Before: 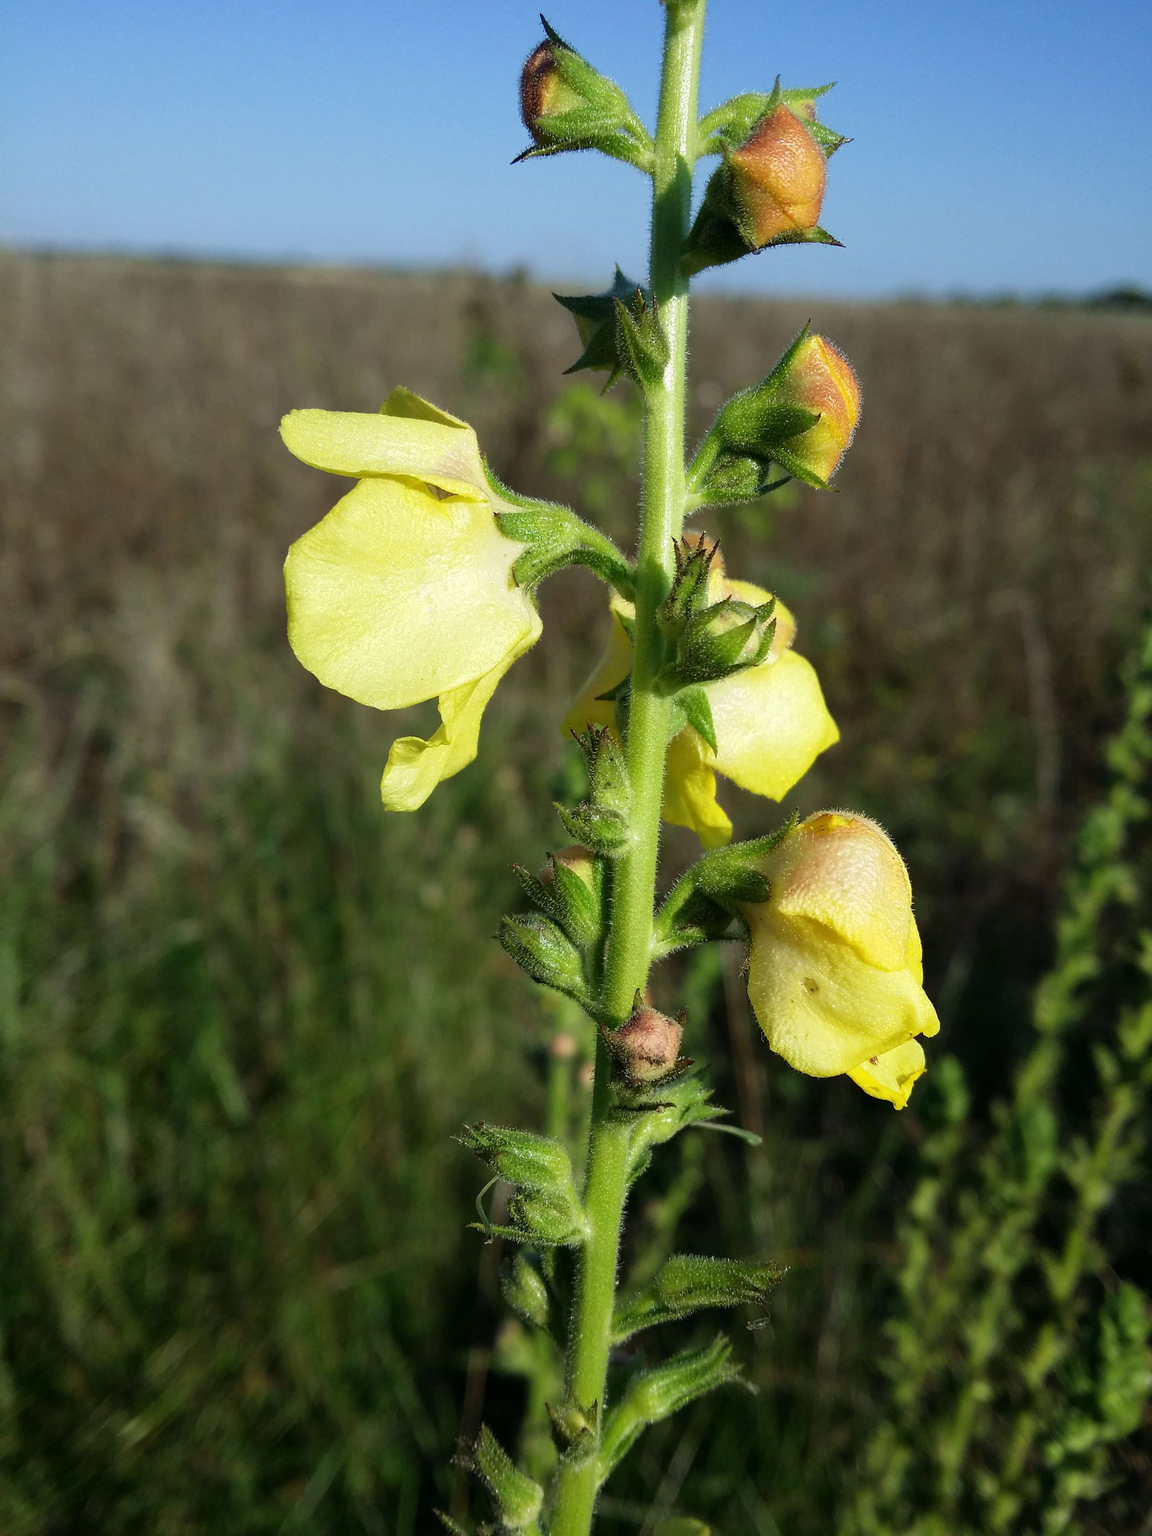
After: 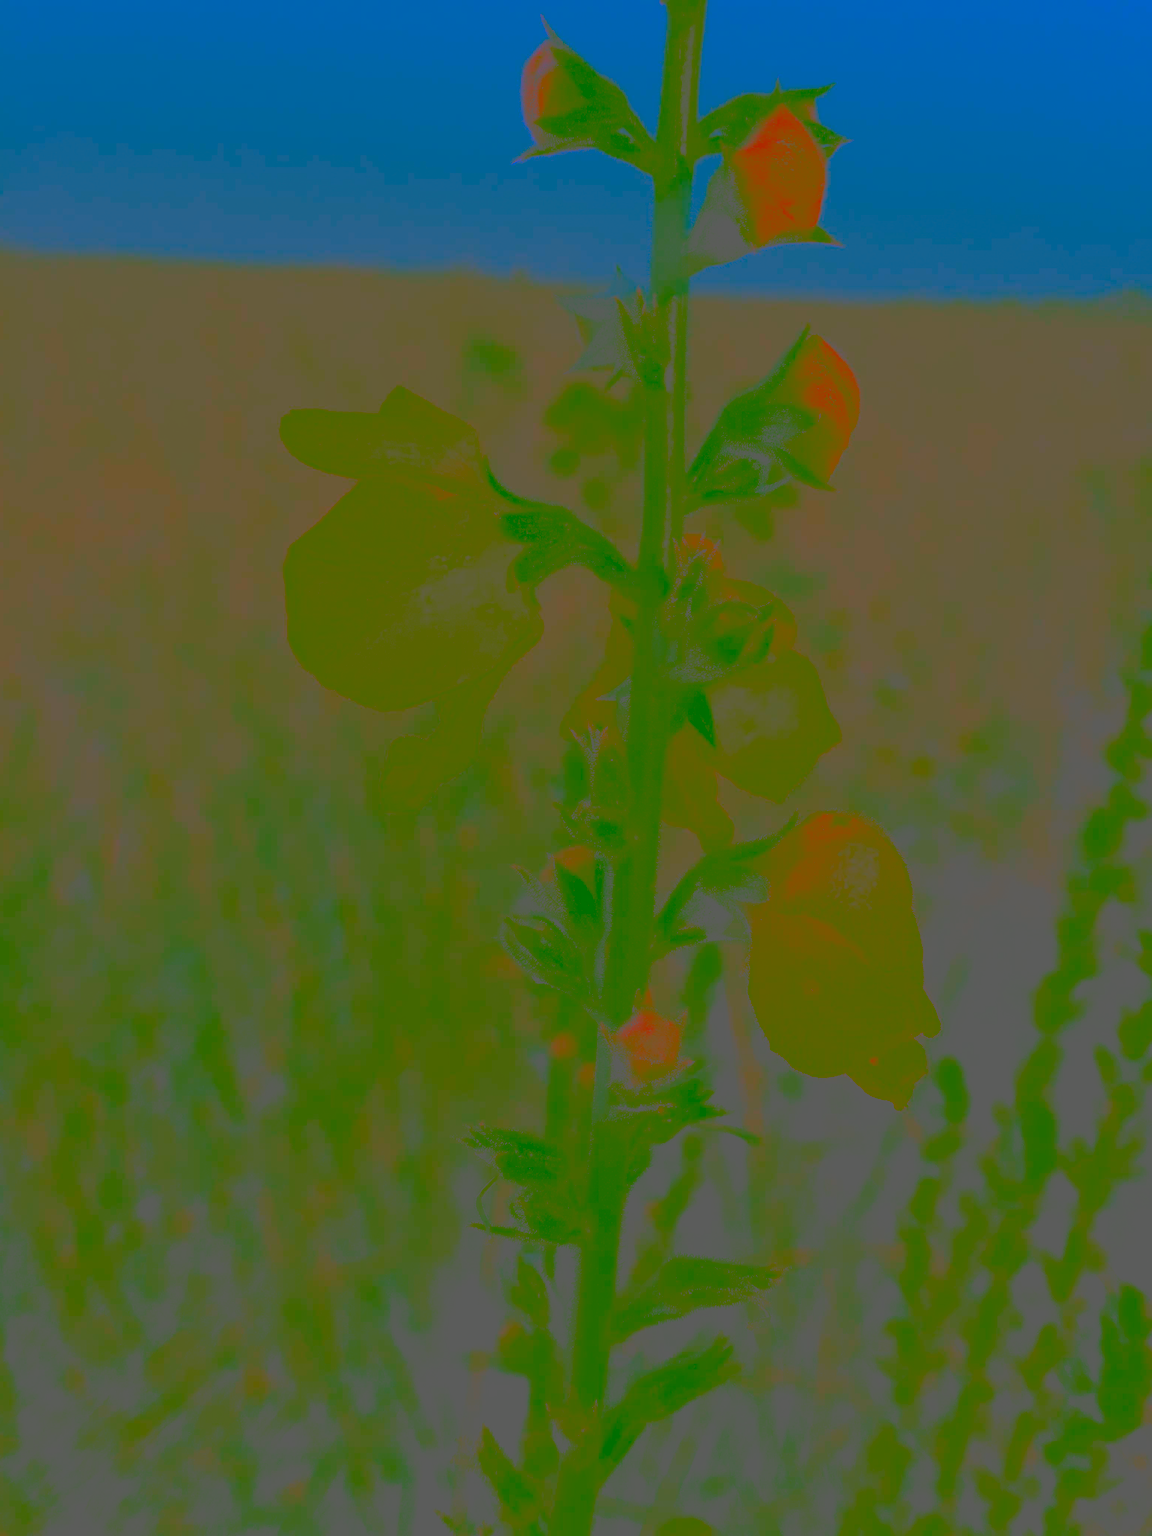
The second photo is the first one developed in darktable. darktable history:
filmic rgb: black relative exposure -7.65 EV, white relative exposure 4.56 EV, hardness 3.61
contrast brightness saturation: contrast -0.99, brightness -0.17, saturation 0.75
sharpen: on, module defaults
